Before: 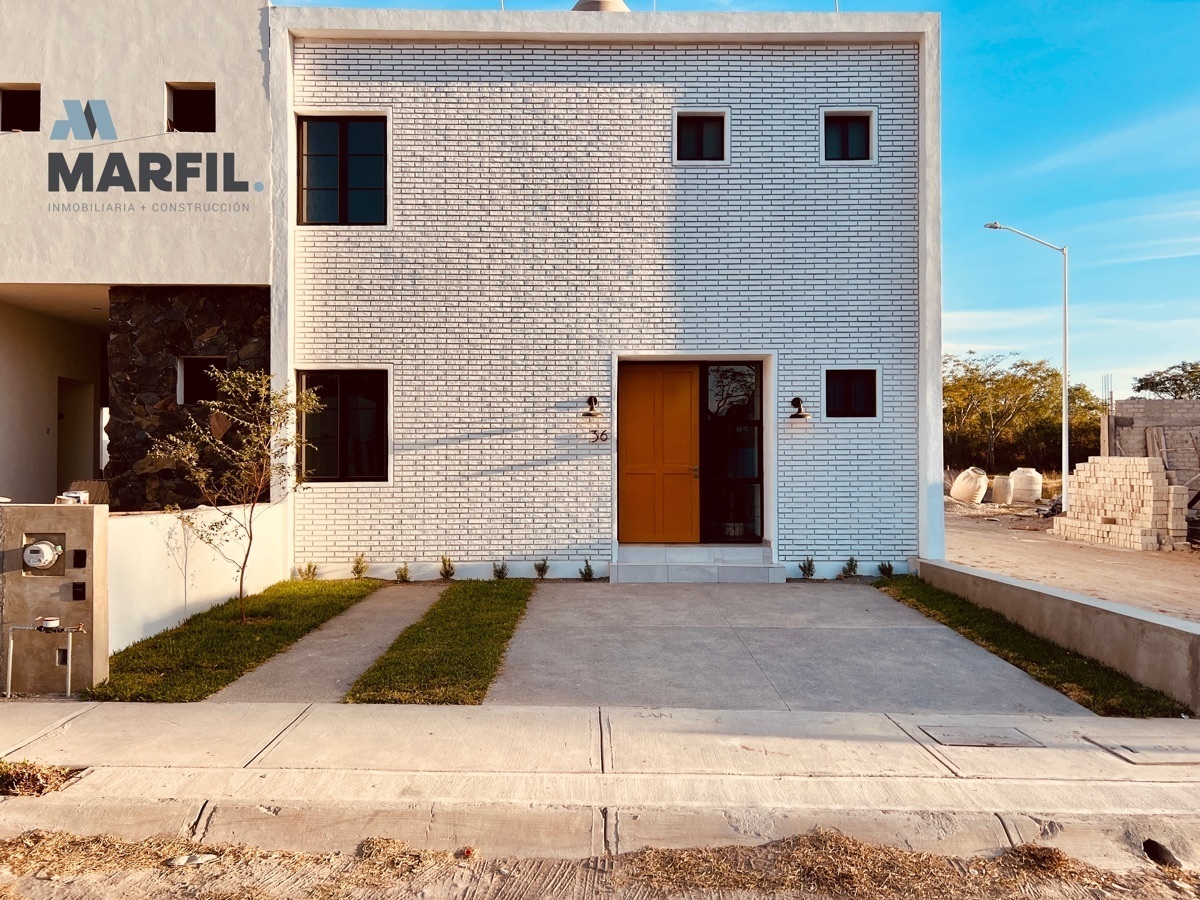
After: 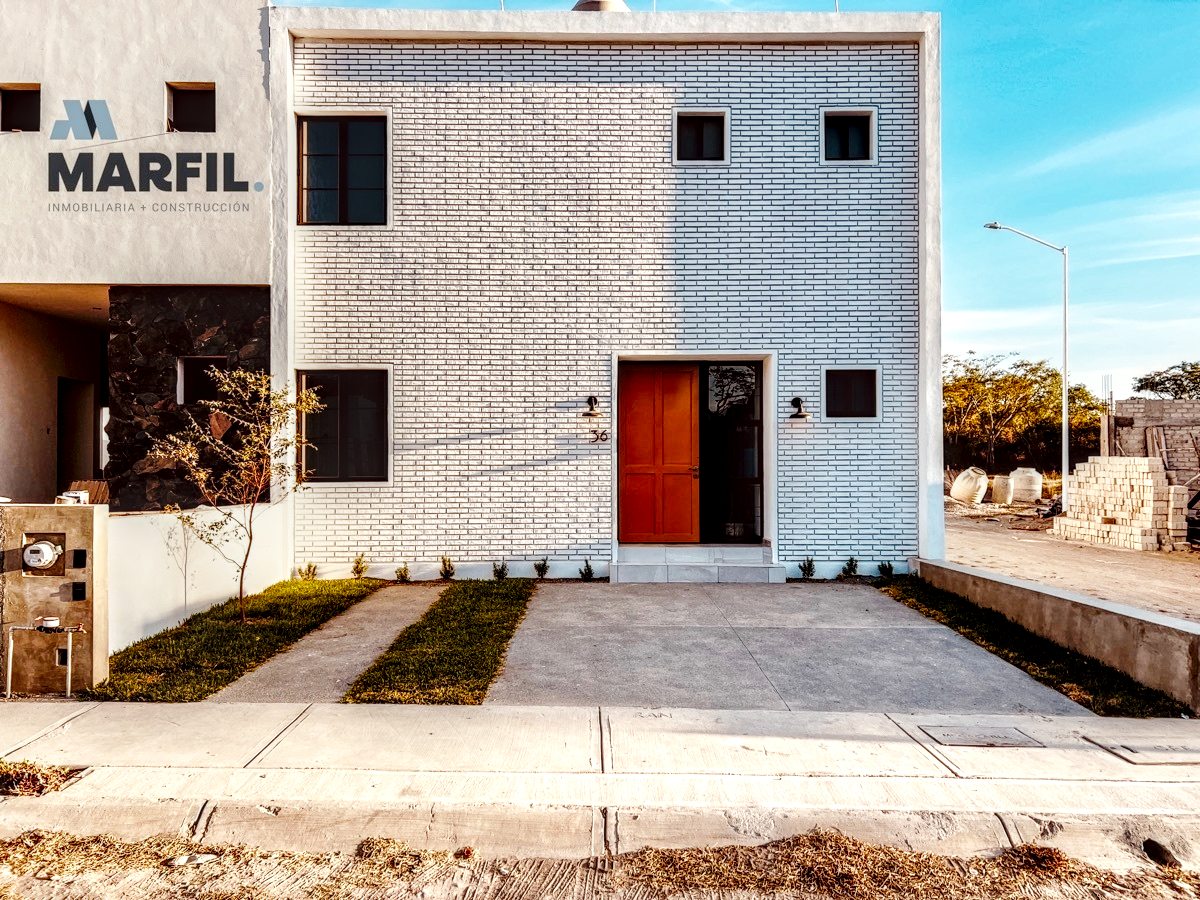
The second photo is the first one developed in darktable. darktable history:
local contrast: highlights 7%, shadows 38%, detail 183%, midtone range 0.474
base curve: curves: ch0 [(0, 0) (0.036, 0.025) (0.121, 0.166) (0.206, 0.329) (0.605, 0.79) (1, 1)], preserve colors none
